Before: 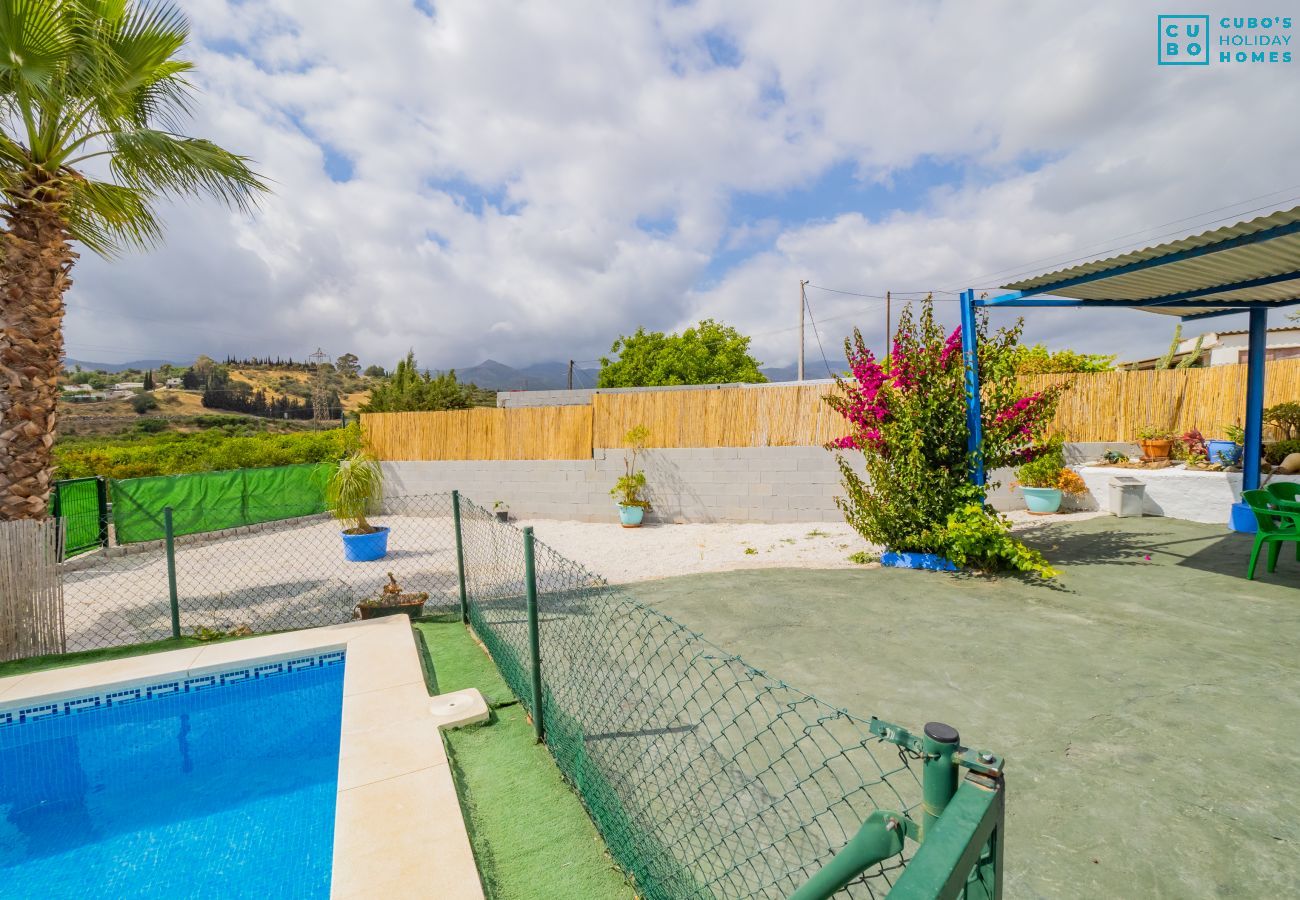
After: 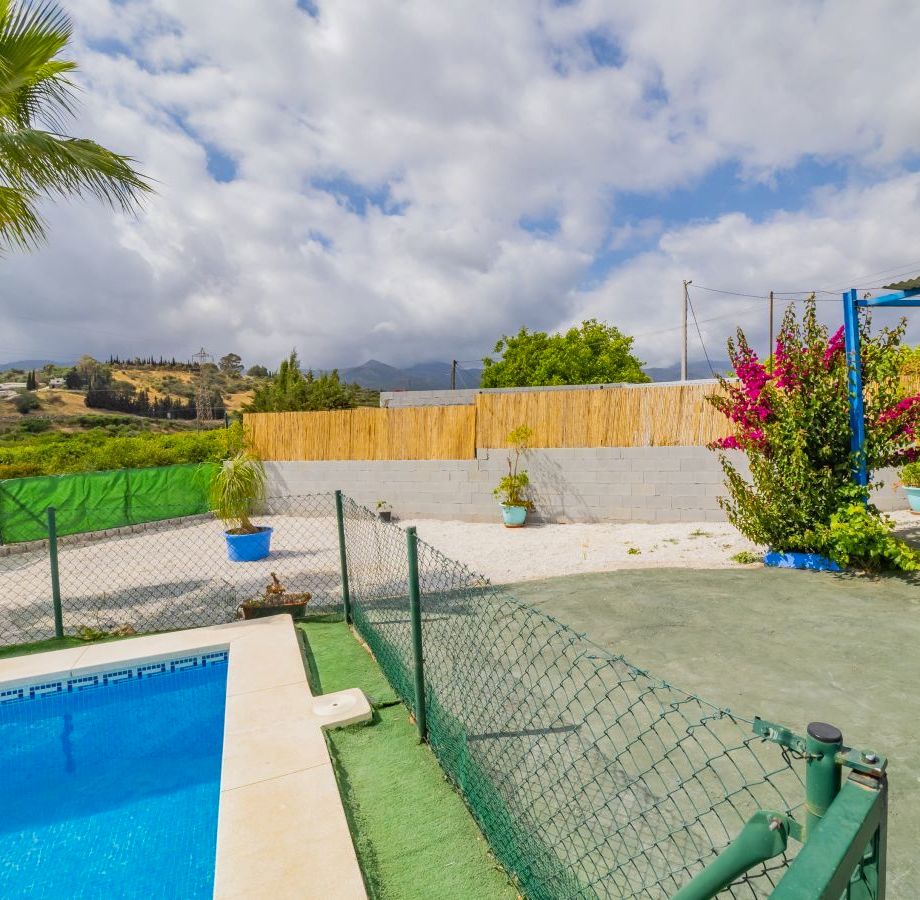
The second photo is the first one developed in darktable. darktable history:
shadows and highlights: shadows 49, highlights -41, soften with gaussian
crop and rotate: left 9.061%, right 20.142%
